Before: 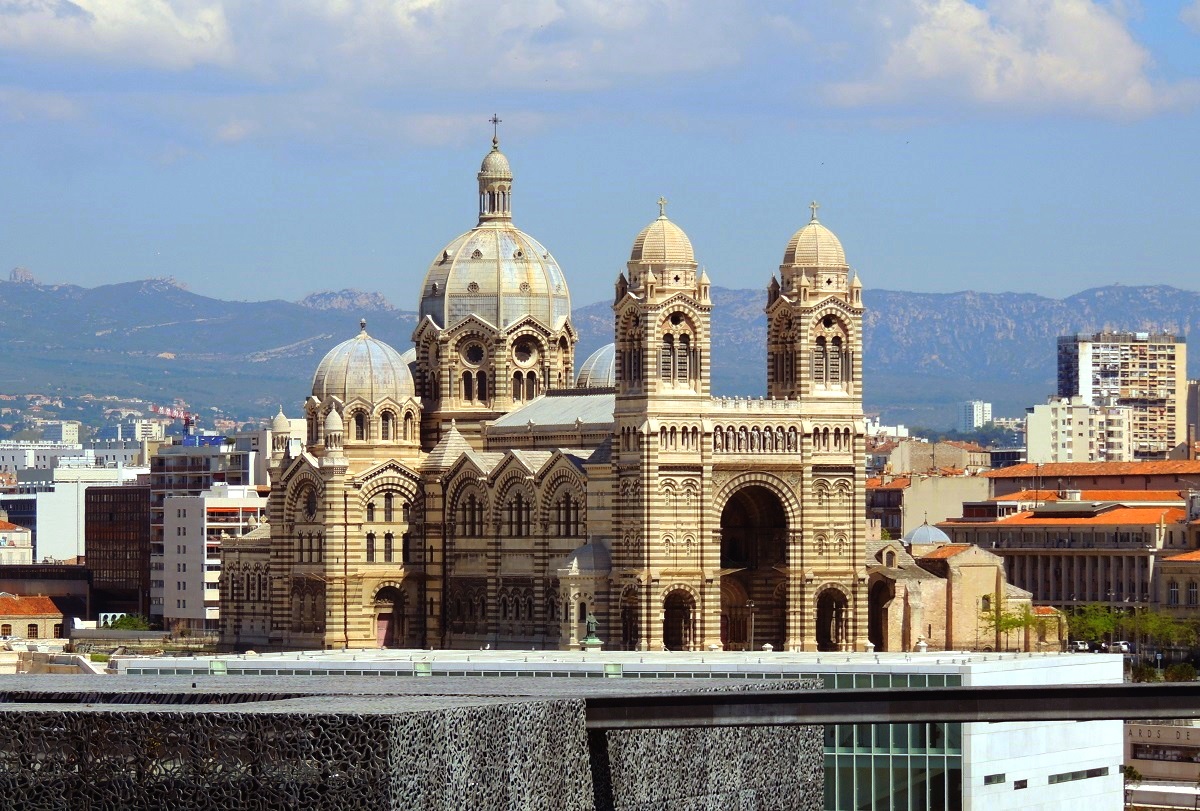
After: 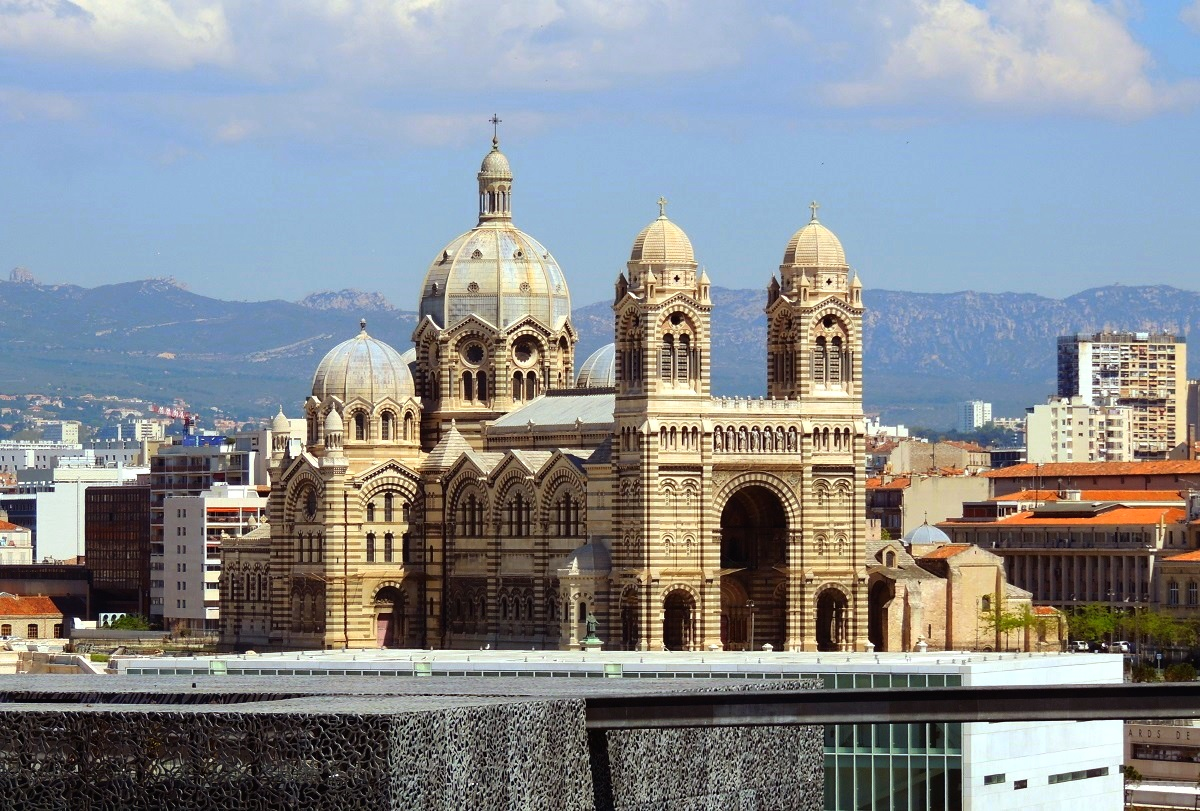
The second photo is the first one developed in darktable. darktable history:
contrast brightness saturation: contrast 0.082, saturation 0.02
